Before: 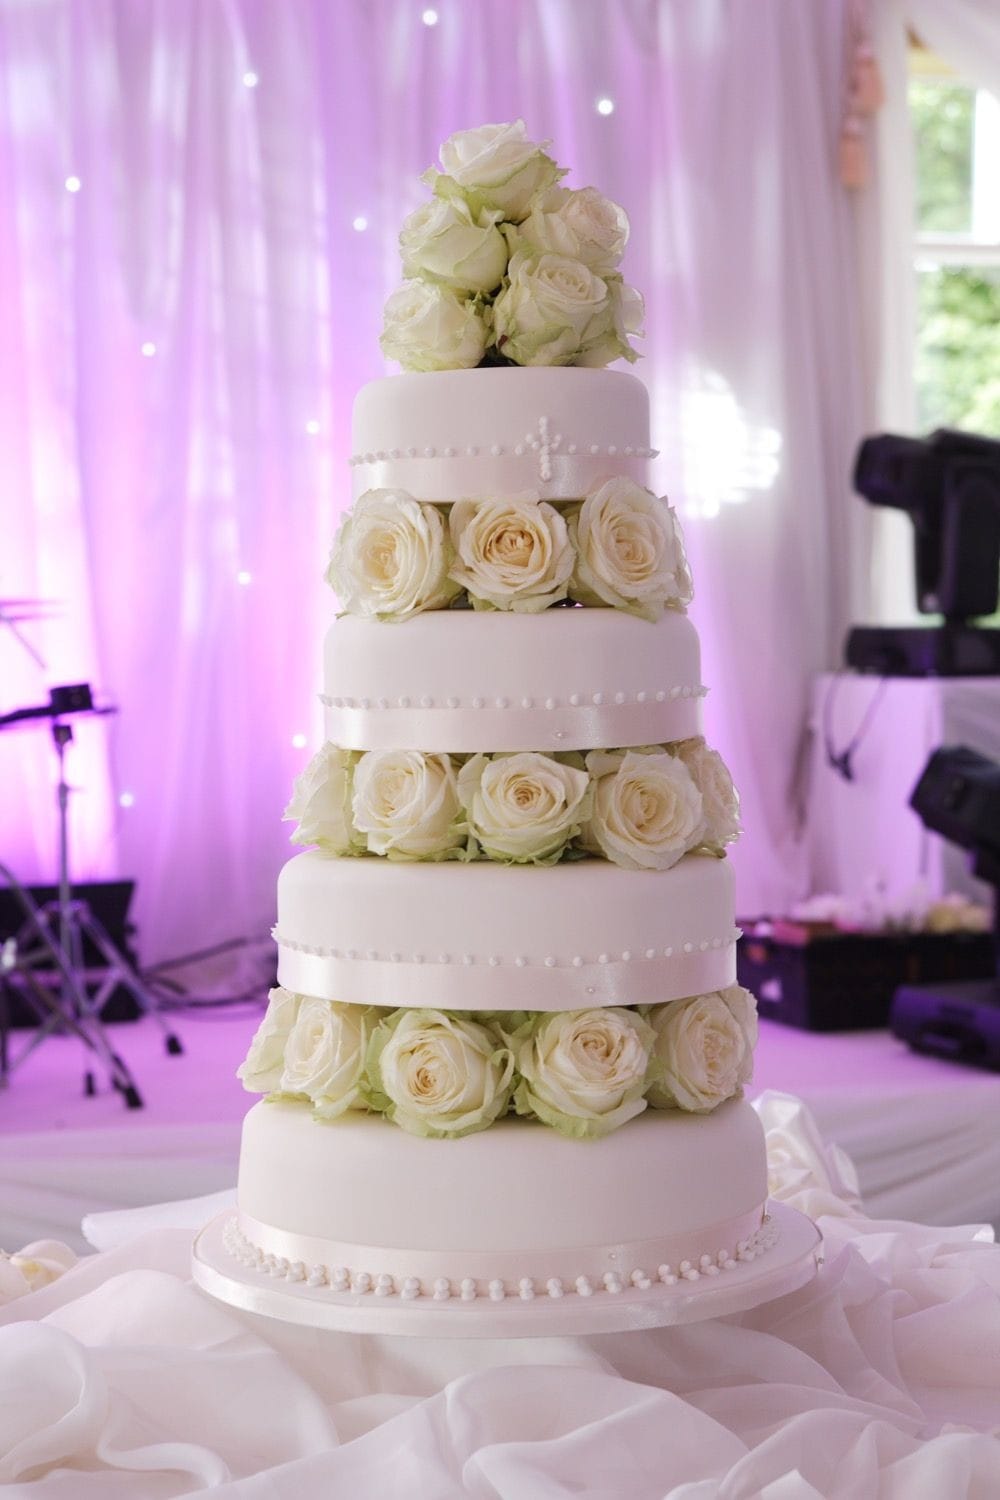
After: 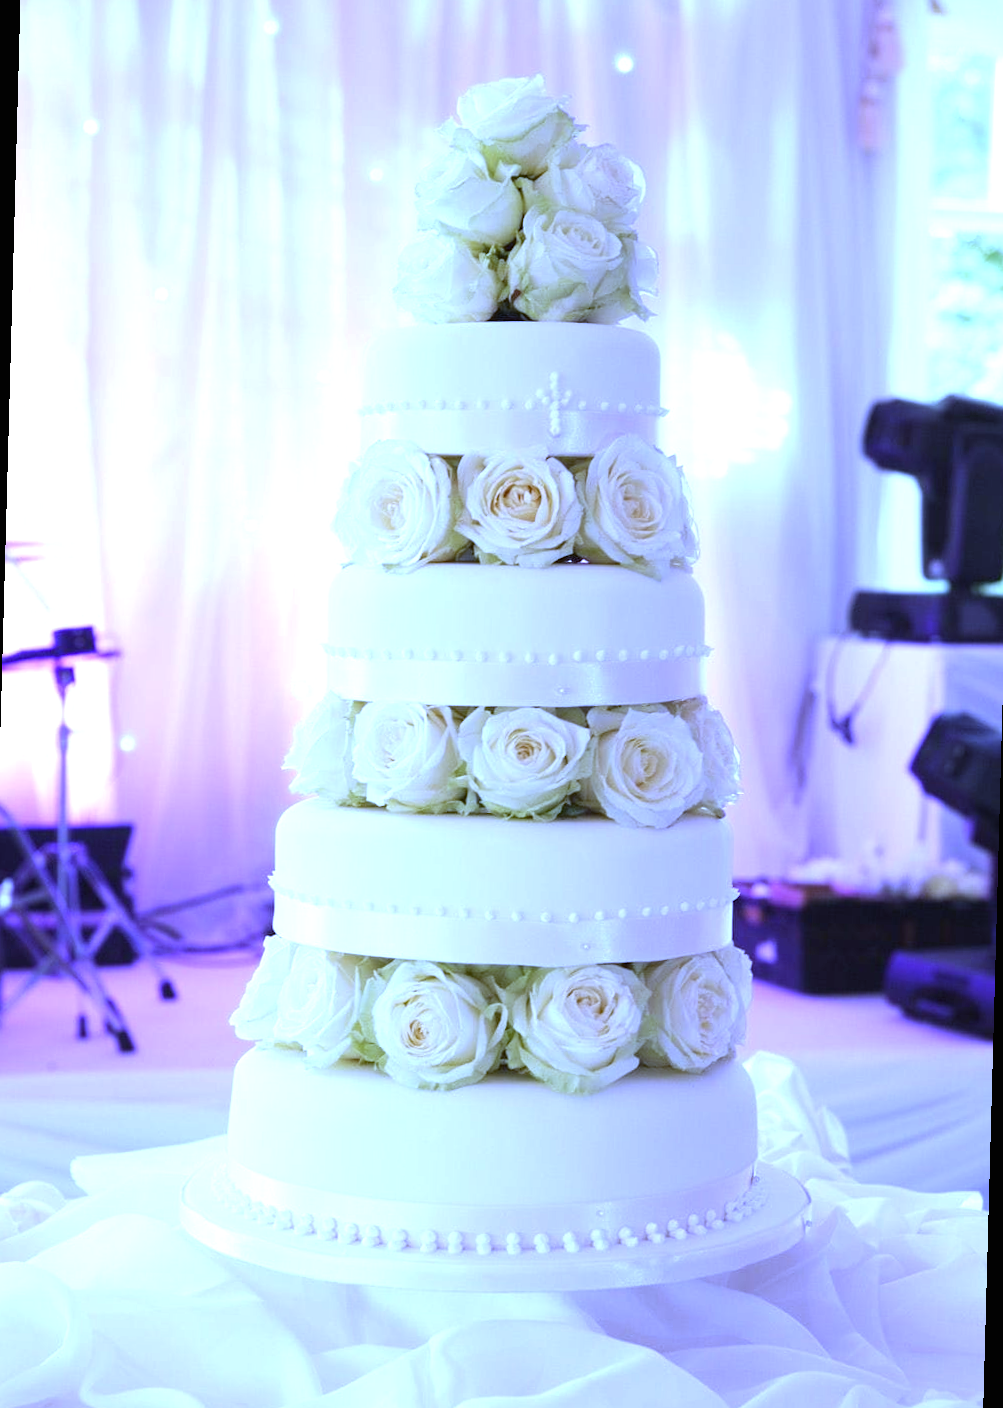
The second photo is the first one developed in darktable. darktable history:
exposure: black level correction 0, exposure 0.9 EV, compensate highlight preservation false
white balance: red 0.766, blue 1.537
rotate and perspective: rotation 1.57°, crop left 0.018, crop right 0.982, crop top 0.039, crop bottom 0.961
color correction: saturation 0.99
